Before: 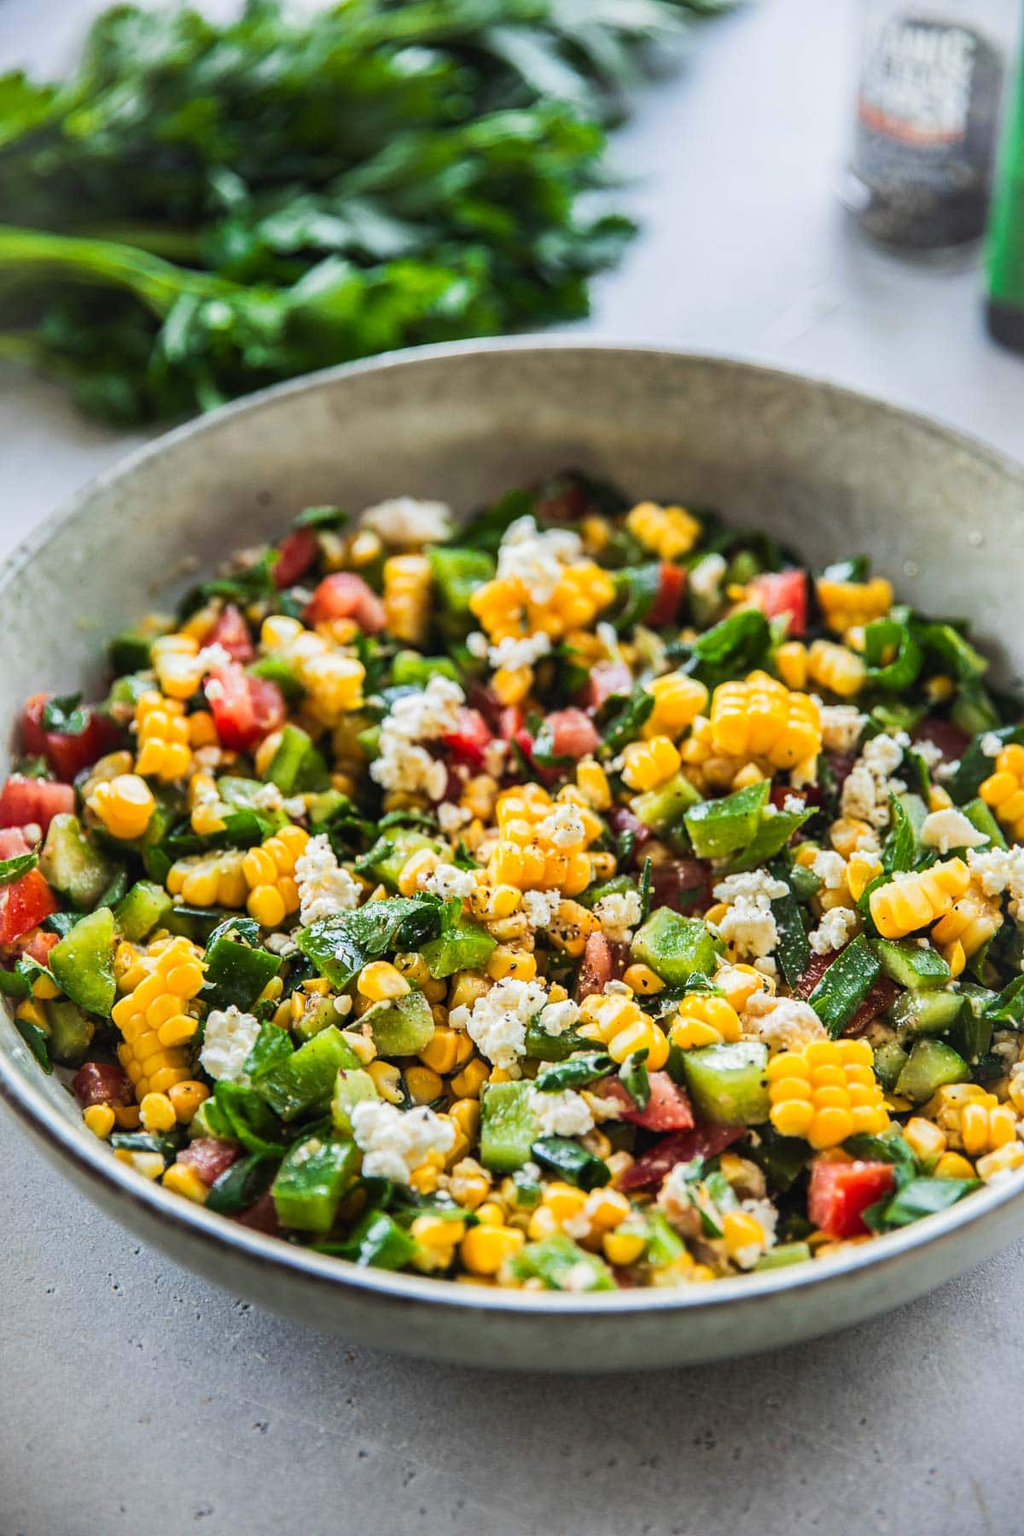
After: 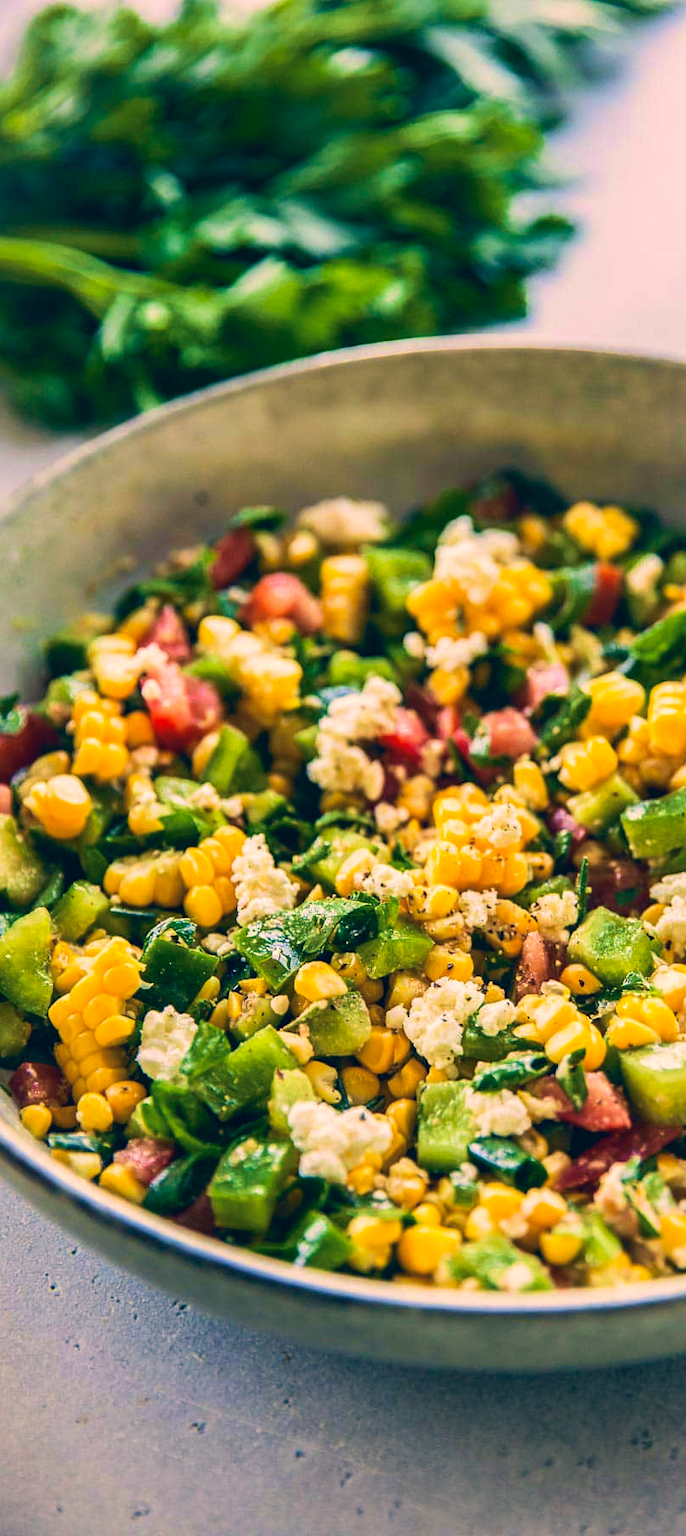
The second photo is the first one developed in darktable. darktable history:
color correction: highlights a* 10.34, highlights b* 14.68, shadows a* -9.87, shadows b* -14.82
crop and rotate: left 6.246%, right 26.708%
velvia: strength 67.15%, mid-tones bias 0.966
